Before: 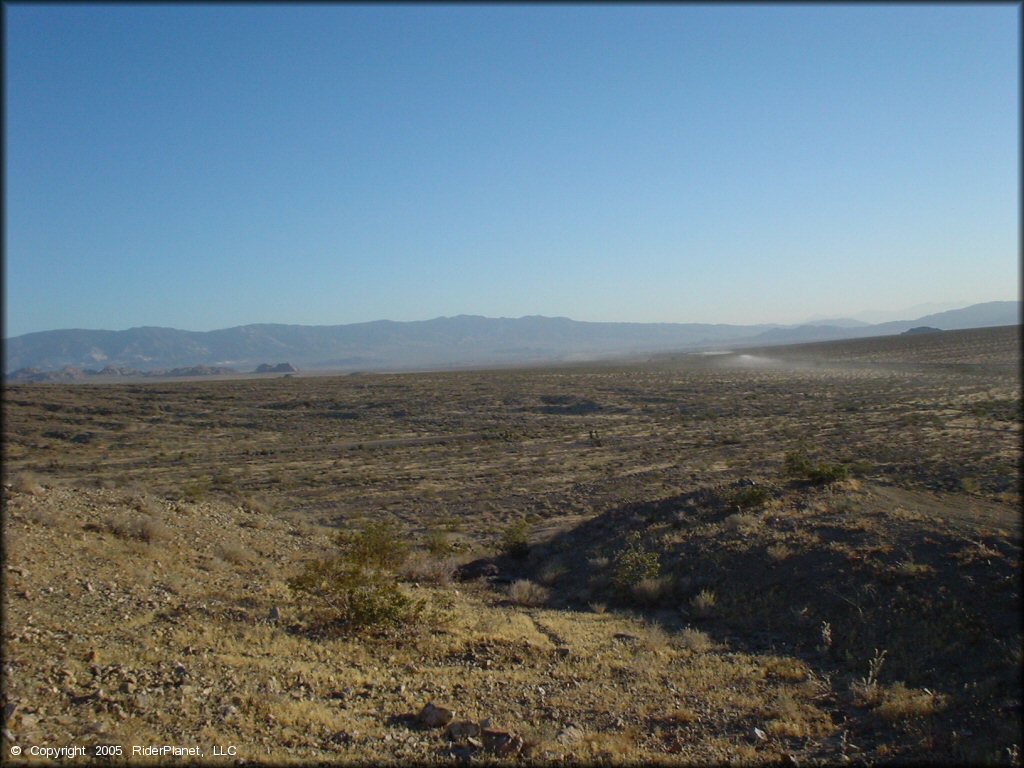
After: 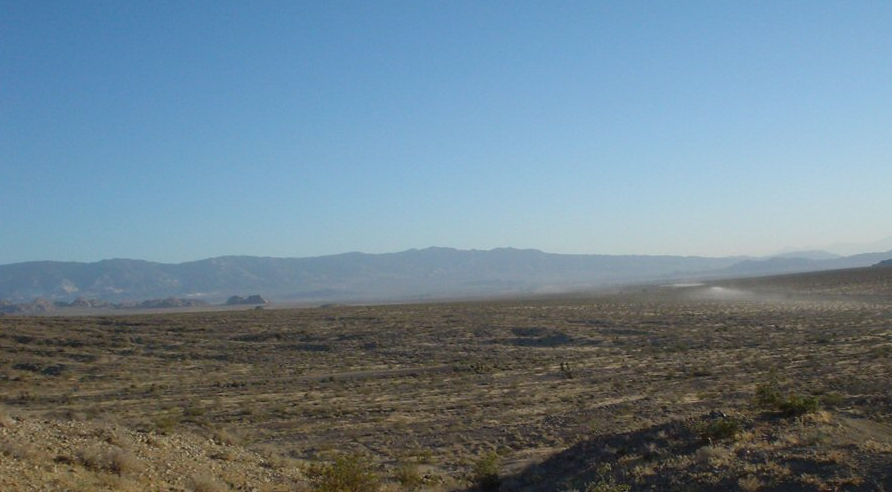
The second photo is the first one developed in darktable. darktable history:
crop: left 2.891%, top 8.874%, right 9.671%, bottom 26.702%
